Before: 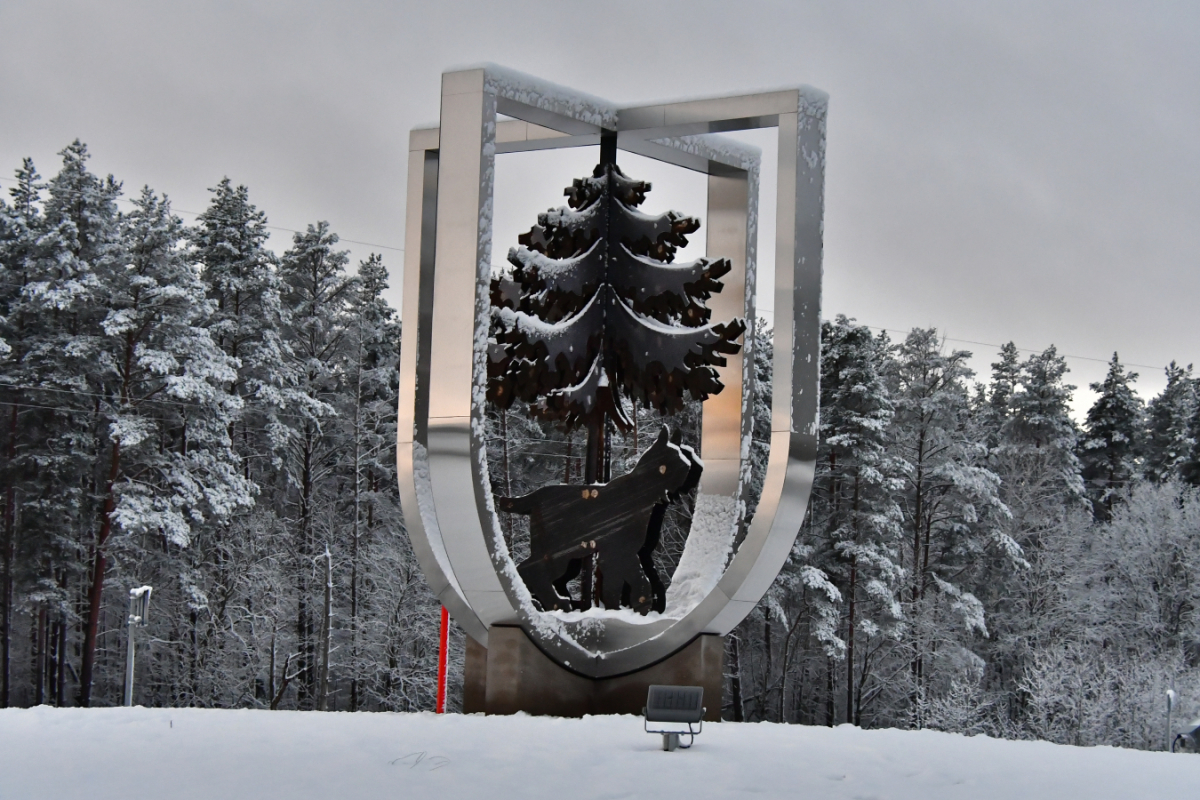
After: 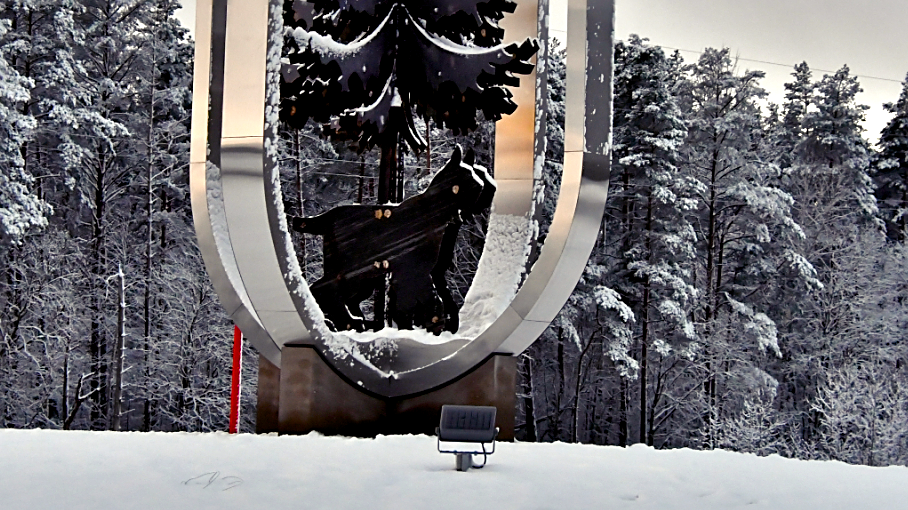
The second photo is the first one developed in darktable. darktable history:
crop and rotate: left 17.299%, top 35.115%, right 7.015%, bottom 1.024%
sharpen: on, module defaults
color balance rgb: shadows lift › luminance -21.66%, shadows lift › chroma 6.57%, shadows lift › hue 270°, power › chroma 0.68%, power › hue 60°, highlights gain › luminance 6.08%, highlights gain › chroma 1.33%, highlights gain › hue 90°, global offset › luminance -0.87%, perceptual saturation grading › global saturation 26.86%, perceptual saturation grading › highlights -28.39%, perceptual saturation grading › mid-tones 15.22%, perceptual saturation grading › shadows 33.98%, perceptual brilliance grading › highlights 10%, perceptual brilliance grading › mid-tones 5%
shadows and highlights: shadows 37.27, highlights -28.18, soften with gaussian
